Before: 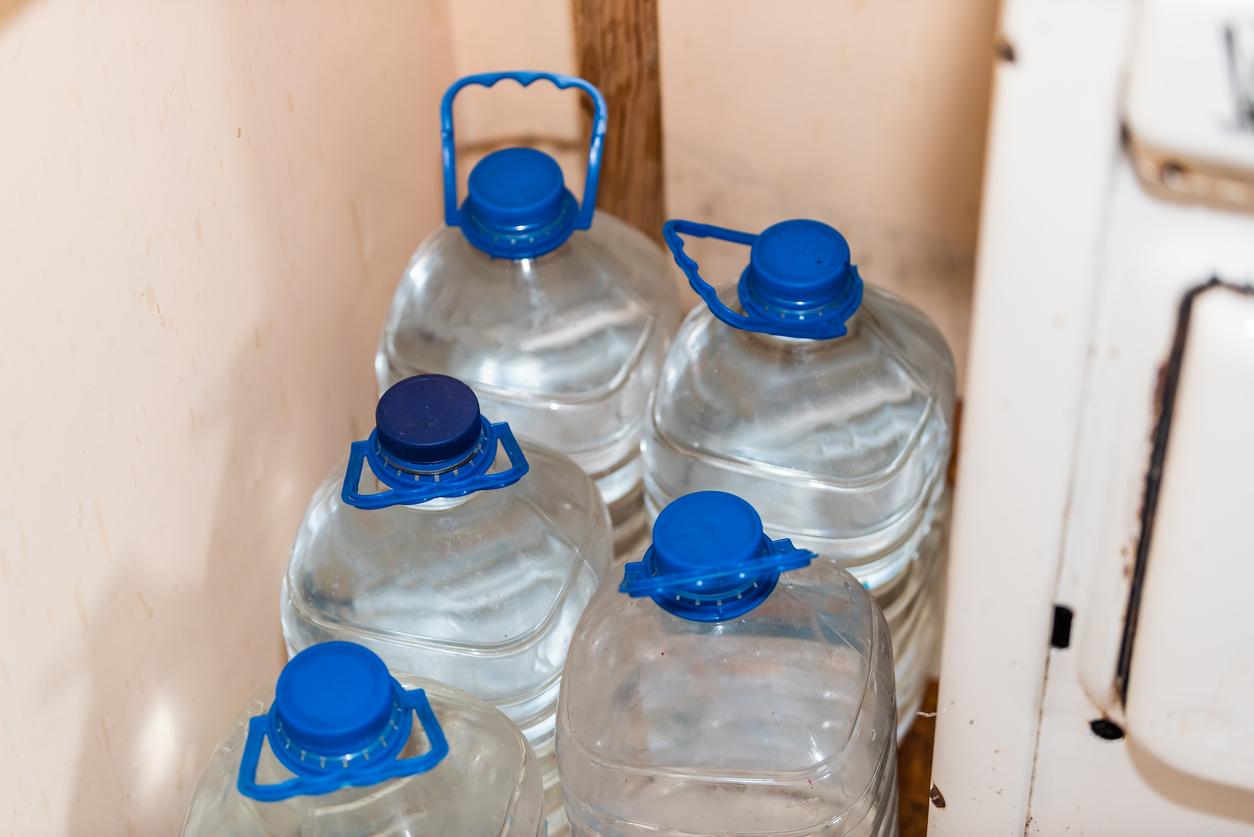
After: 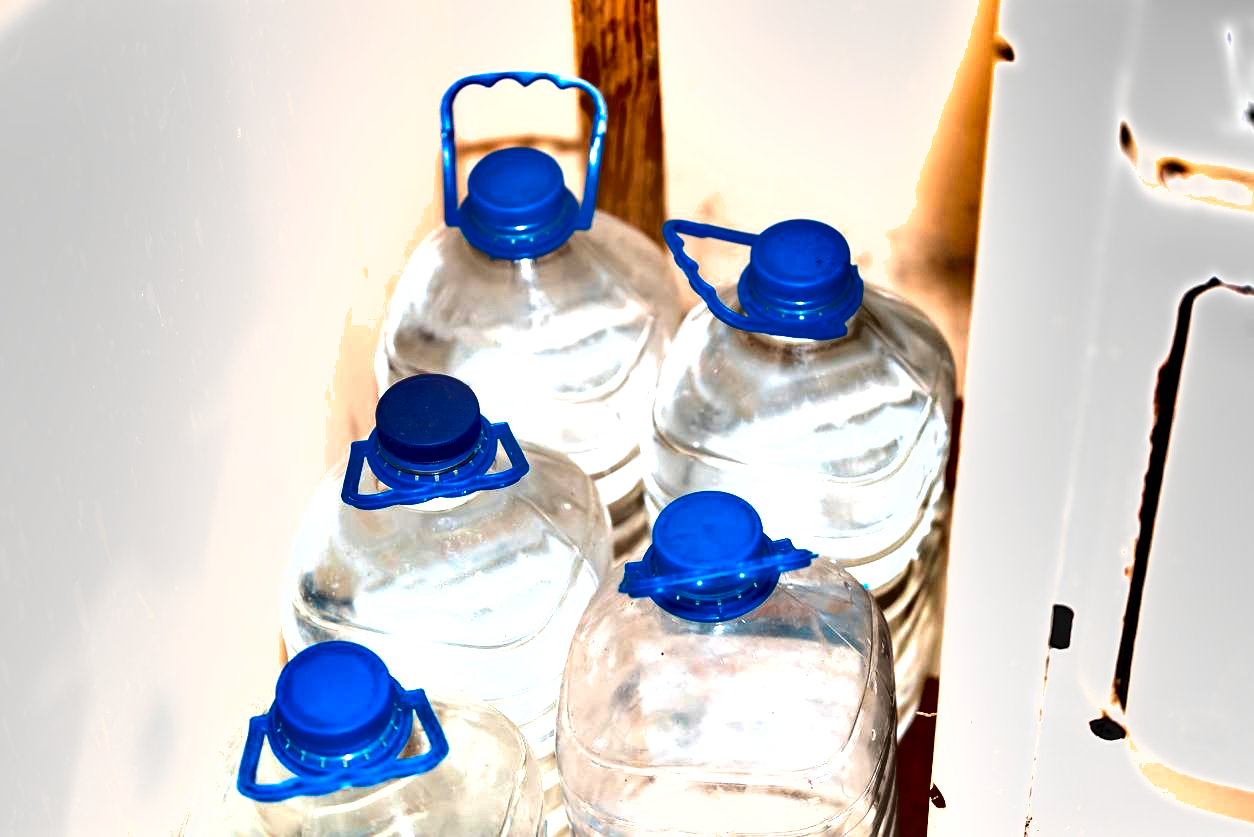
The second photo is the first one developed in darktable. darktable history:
shadows and highlights: soften with gaussian
exposure: black level correction 0.009, exposure 1.429 EV, compensate highlight preservation false
